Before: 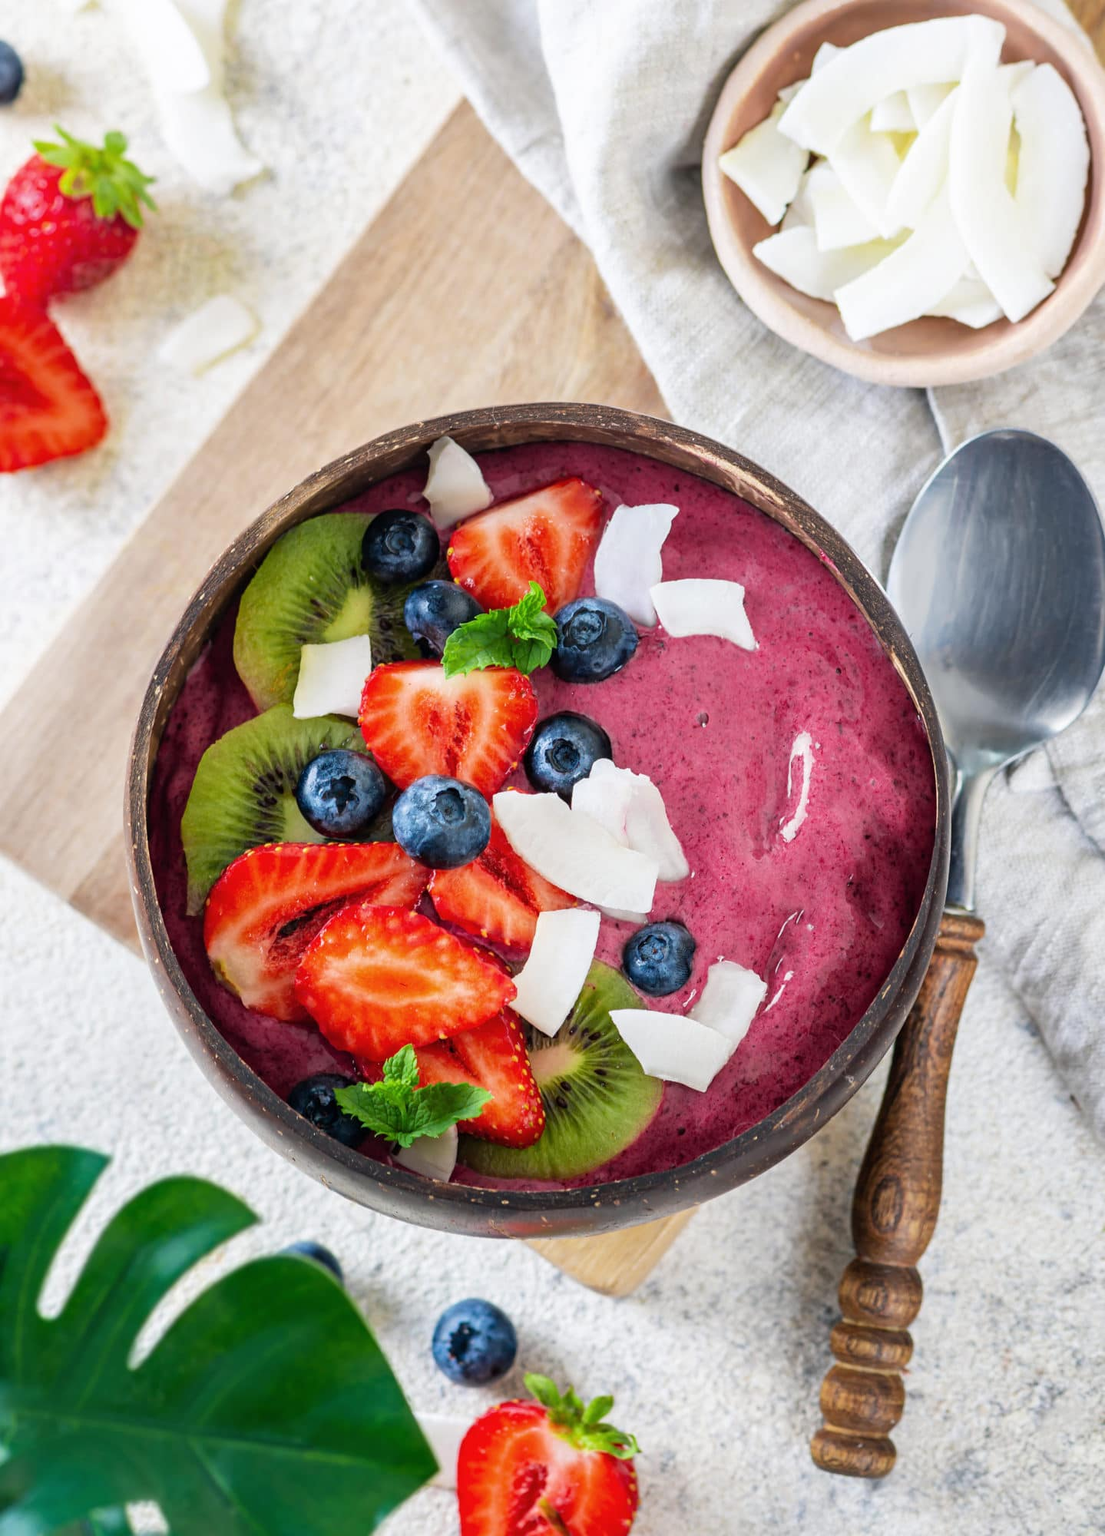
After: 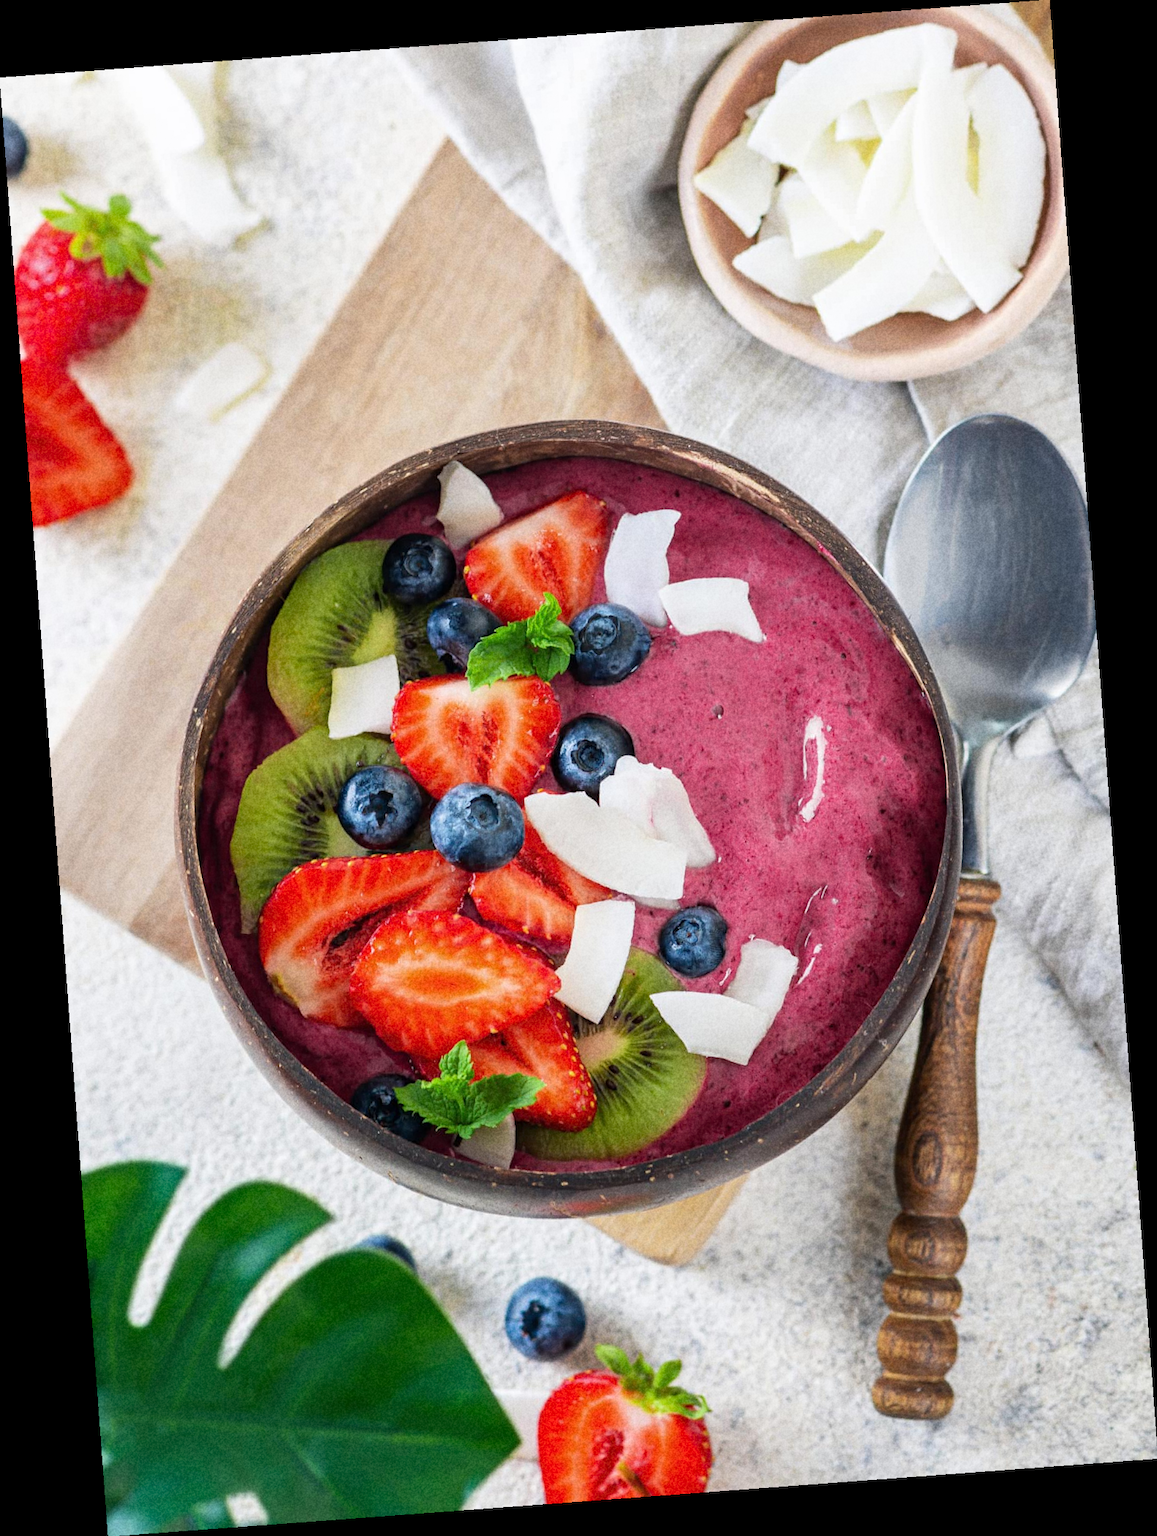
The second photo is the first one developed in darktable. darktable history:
rotate and perspective: rotation -4.25°, automatic cropping off
grain: coarseness 22.88 ISO
